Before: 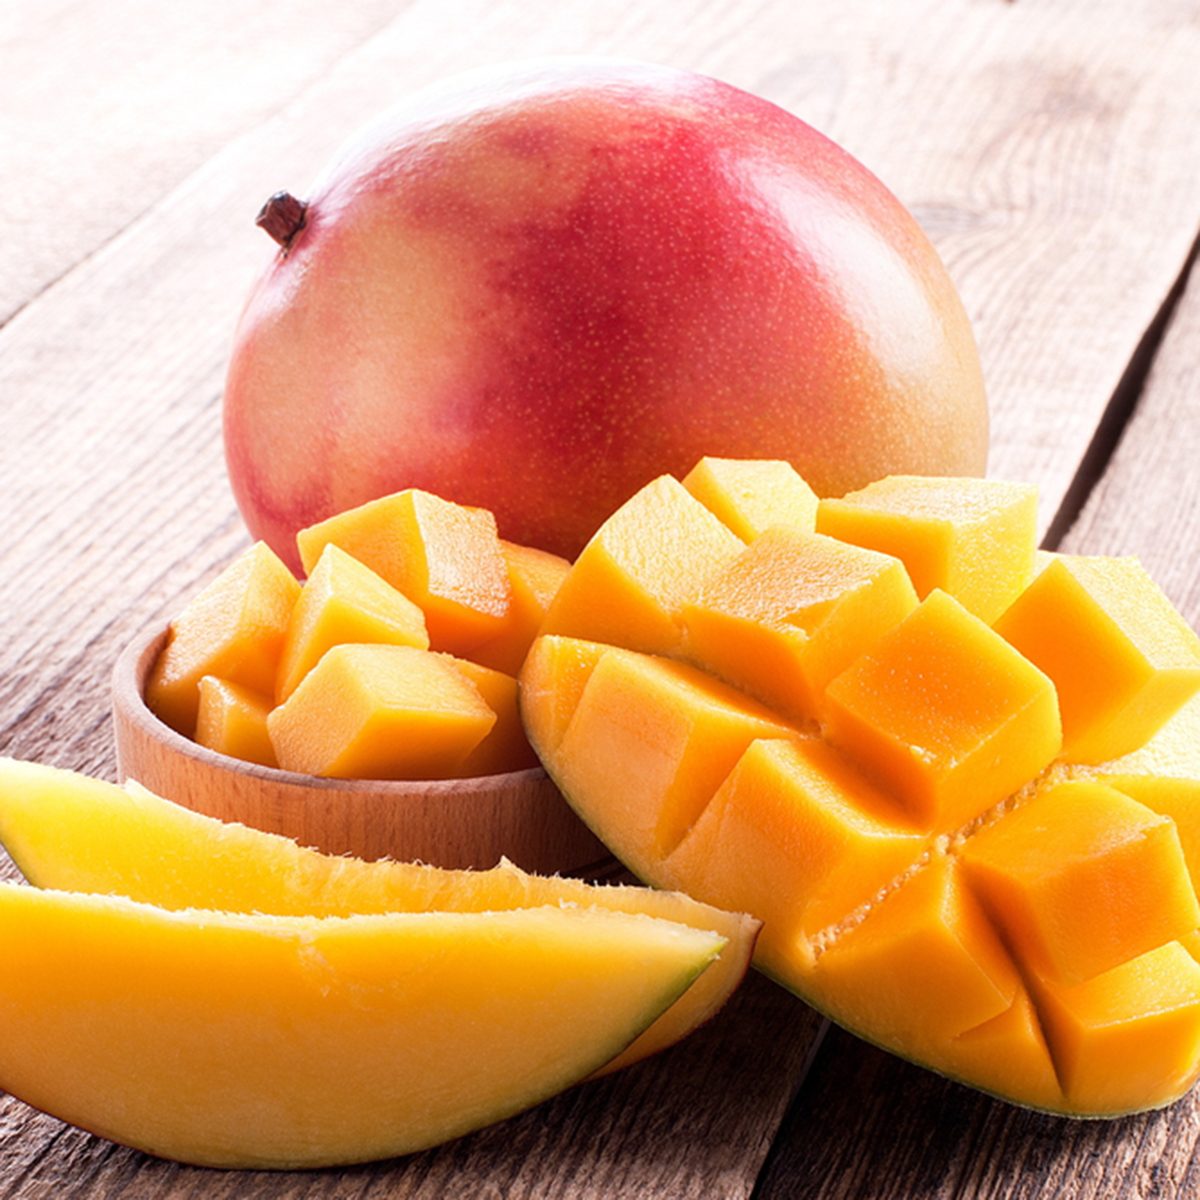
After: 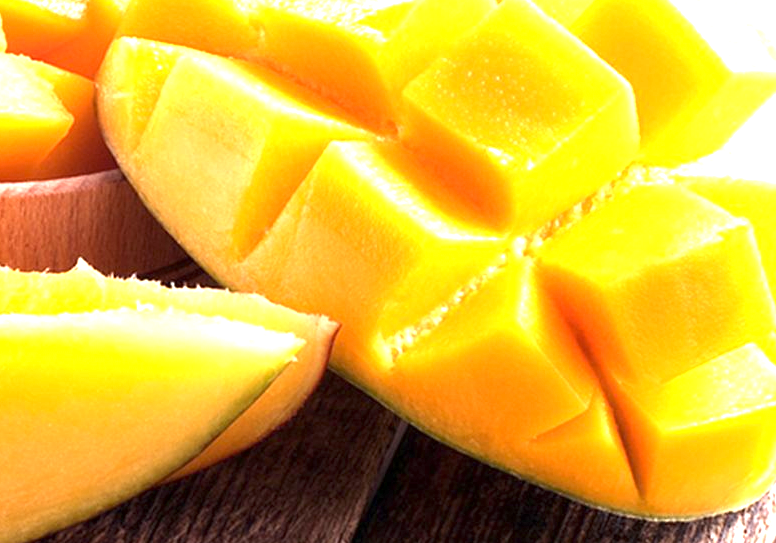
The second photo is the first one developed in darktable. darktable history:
exposure: exposure 1.52 EV, compensate exposure bias true, compensate highlight preservation false
crop and rotate: left 35.272%, top 49.874%, bottom 4.875%
